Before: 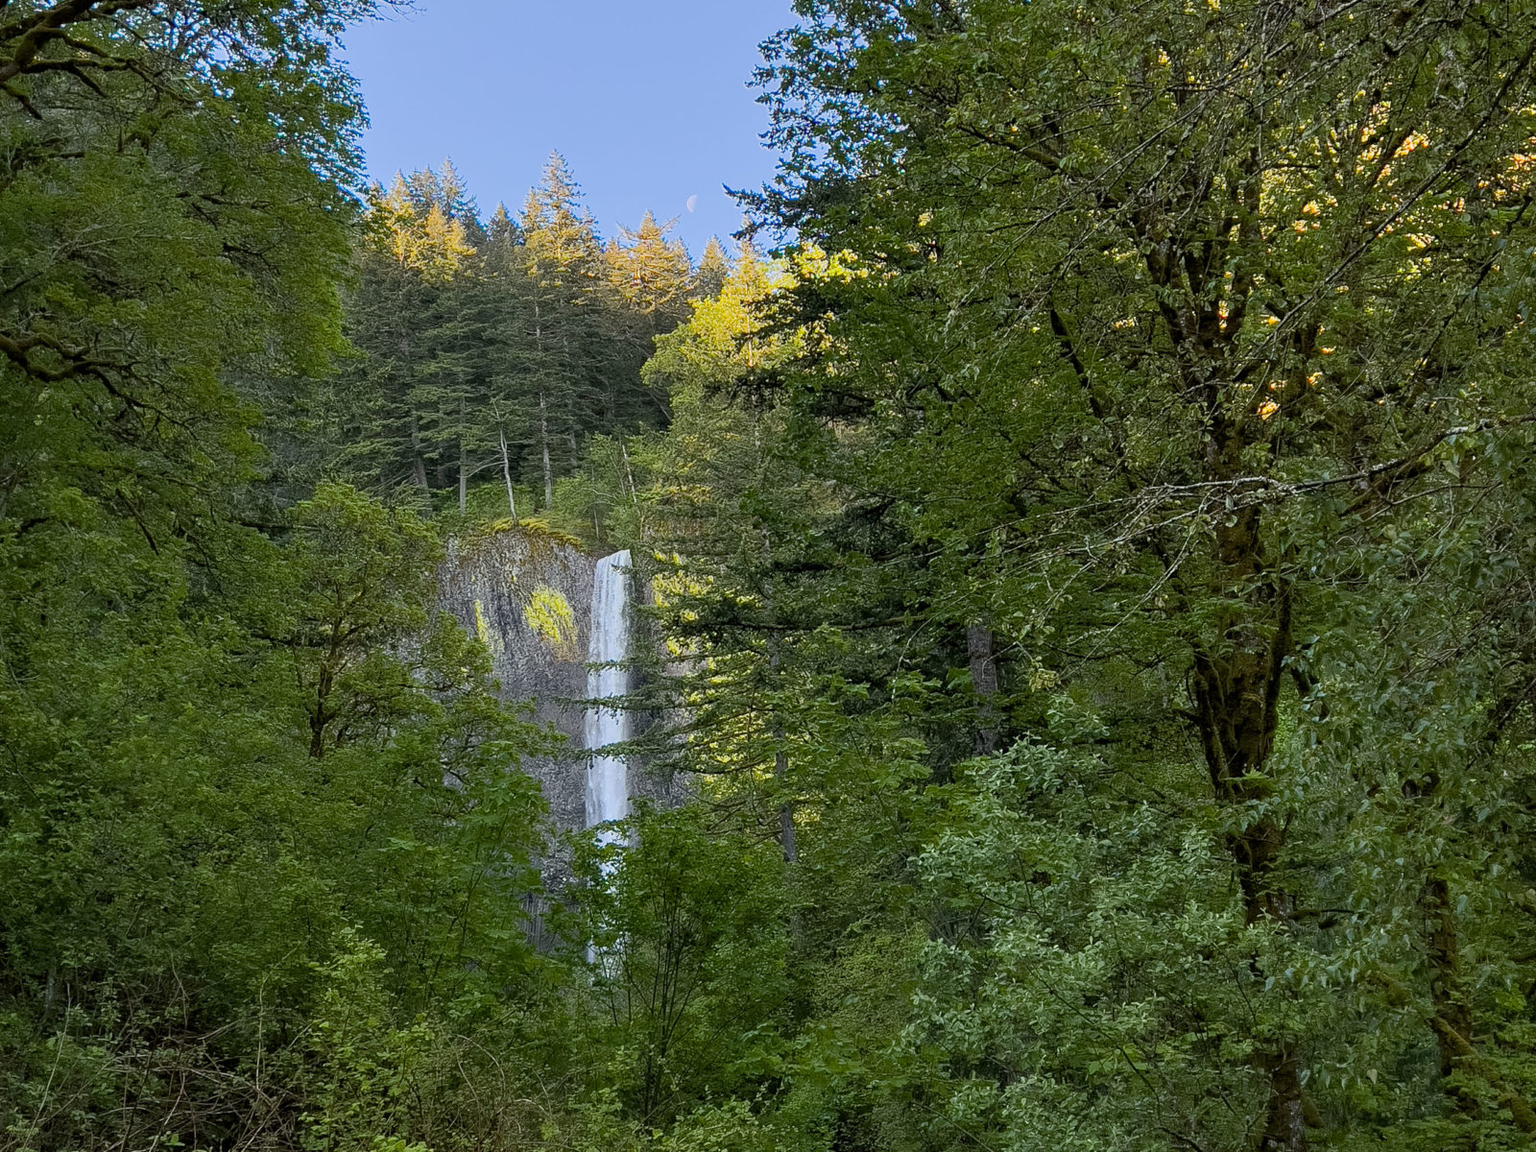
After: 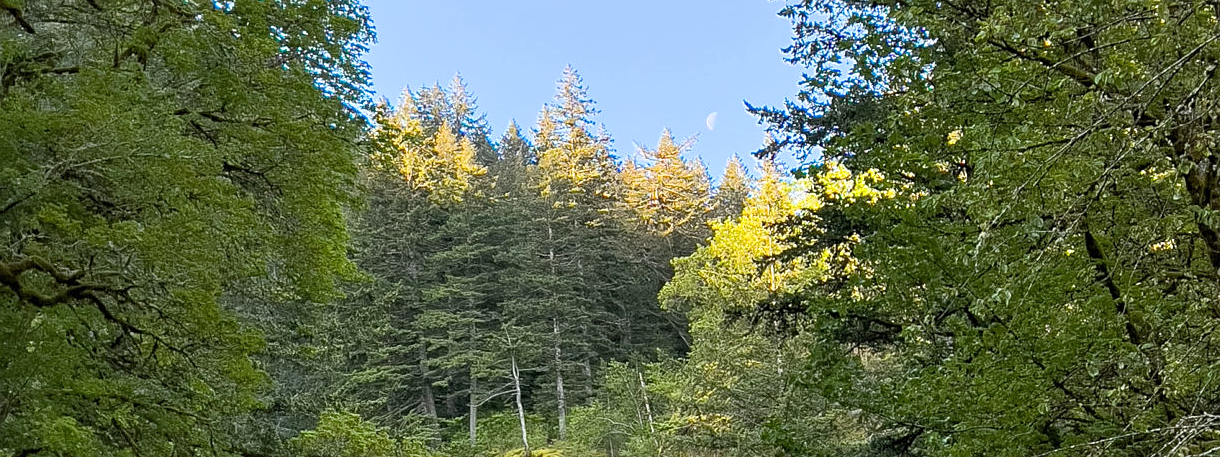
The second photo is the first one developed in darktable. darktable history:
exposure: exposure 0.507 EV, compensate highlight preservation false
crop: left 0.579%, top 7.627%, right 23.167%, bottom 54.275%
sharpen: amount 0.2
